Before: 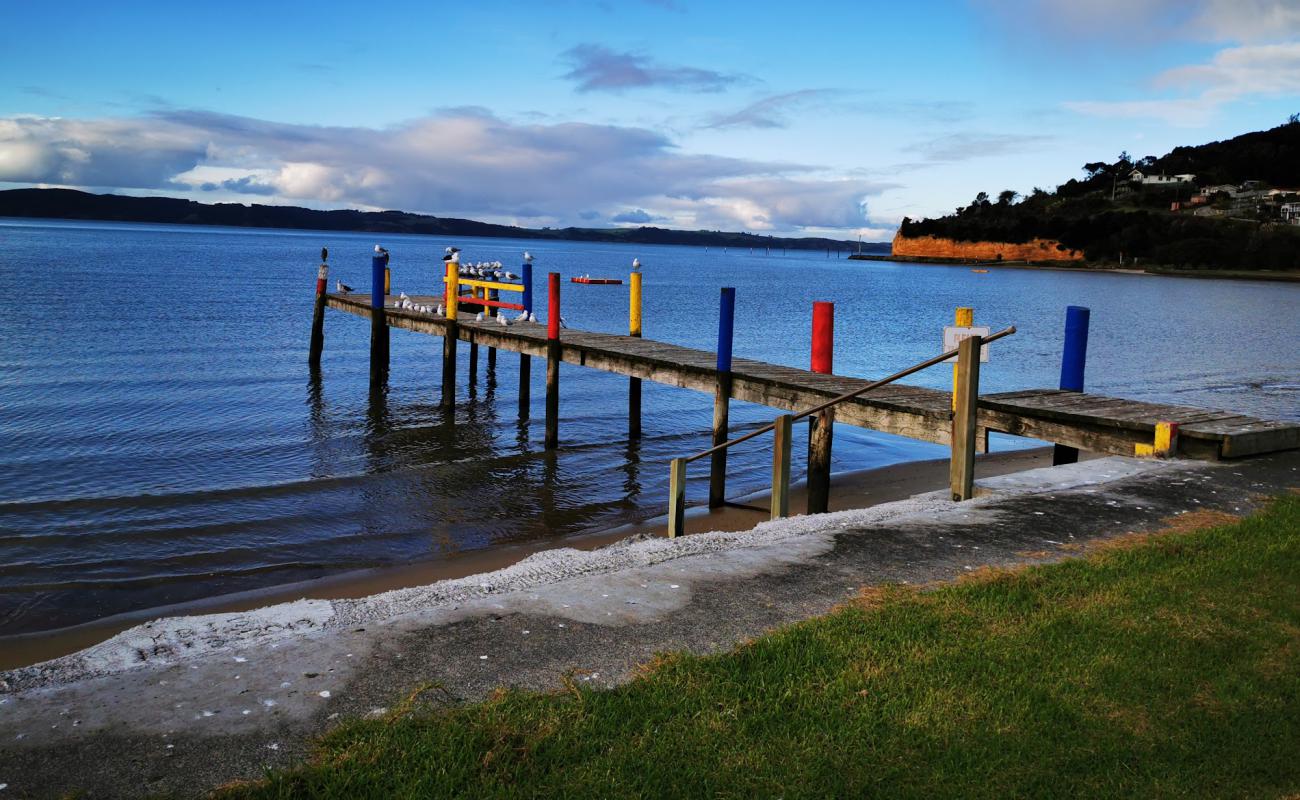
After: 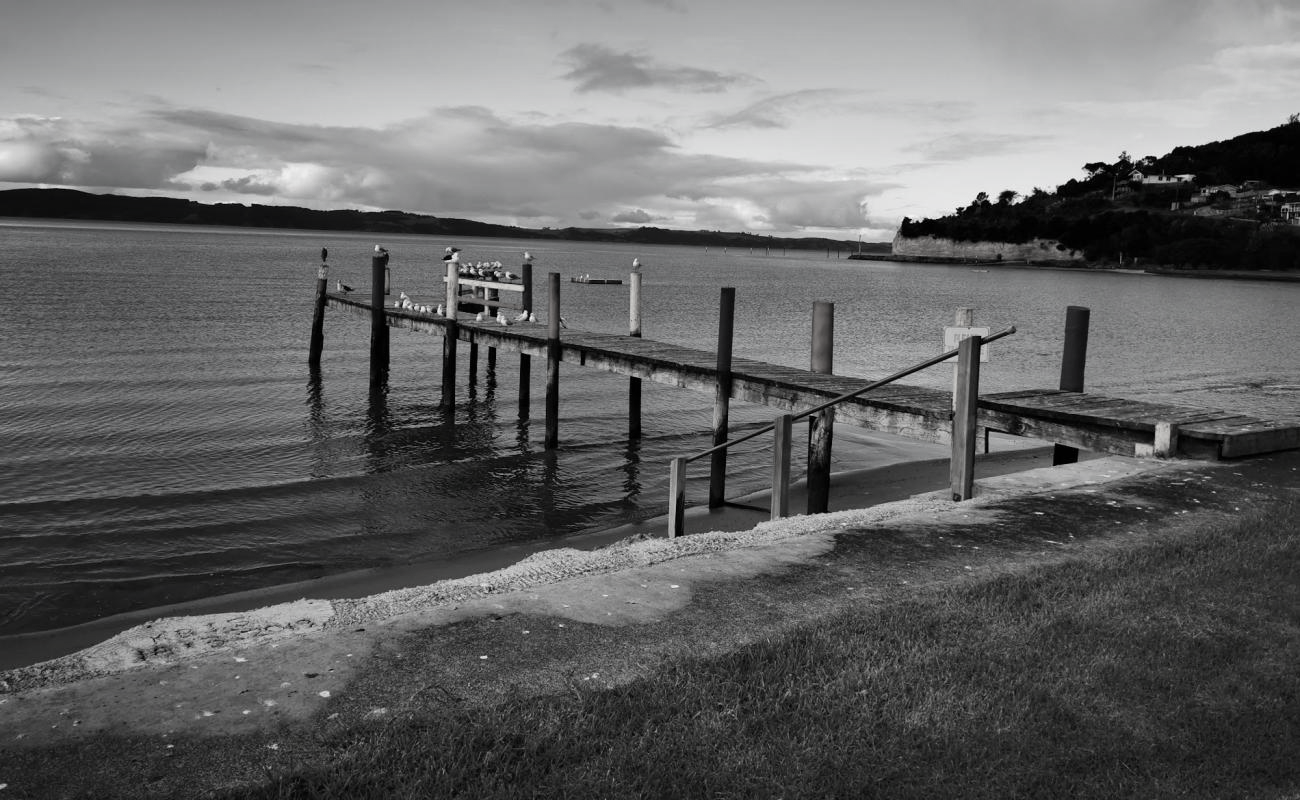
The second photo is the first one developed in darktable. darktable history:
contrast brightness saturation: saturation -0.984
